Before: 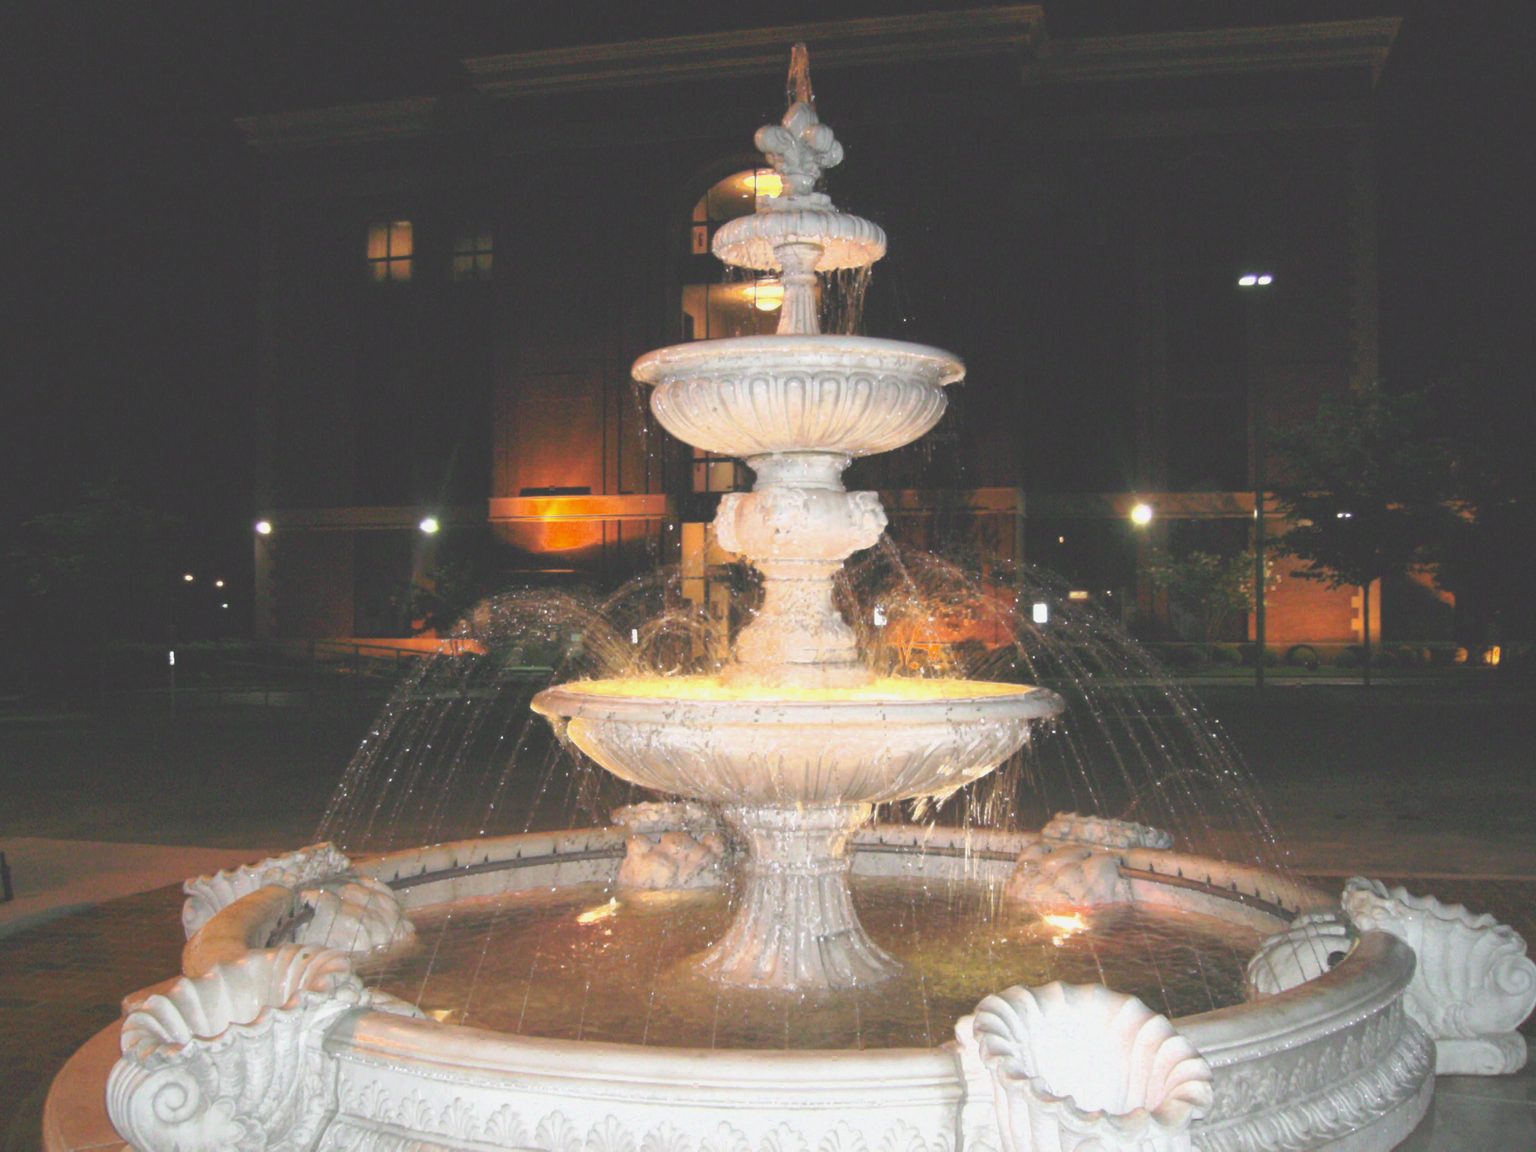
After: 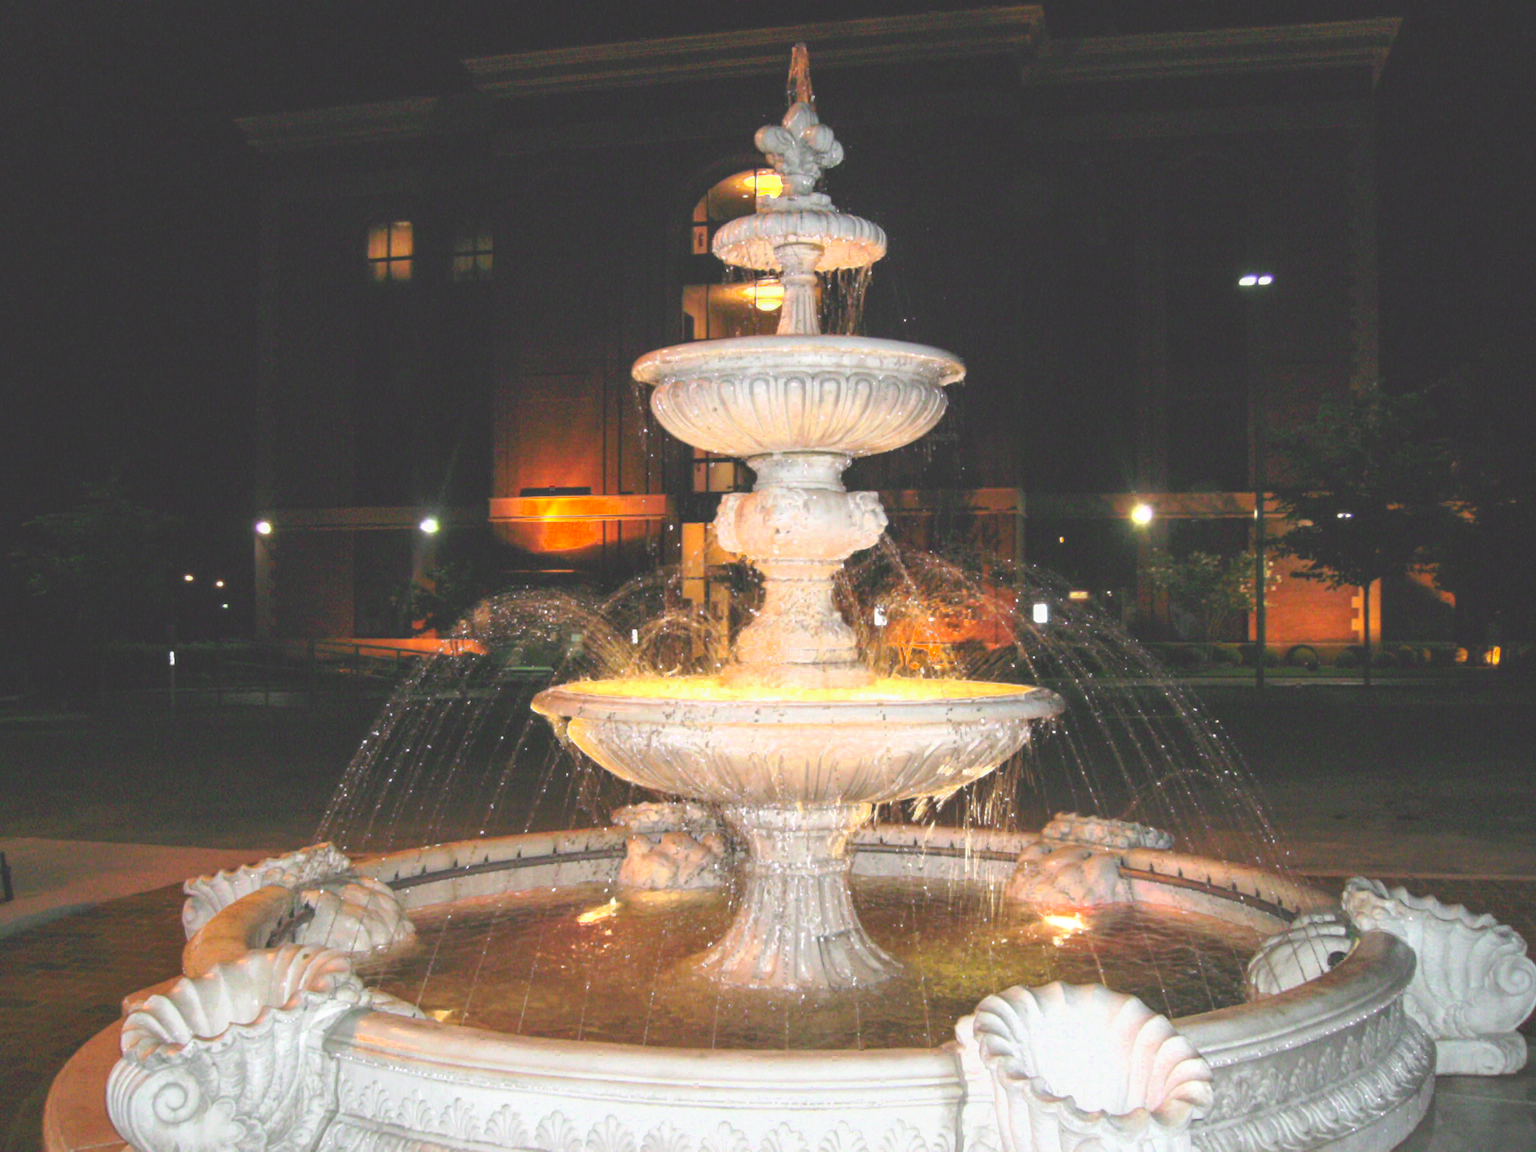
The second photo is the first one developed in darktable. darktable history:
contrast brightness saturation: contrast 0.09, saturation 0.28
local contrast: on, module defaults
